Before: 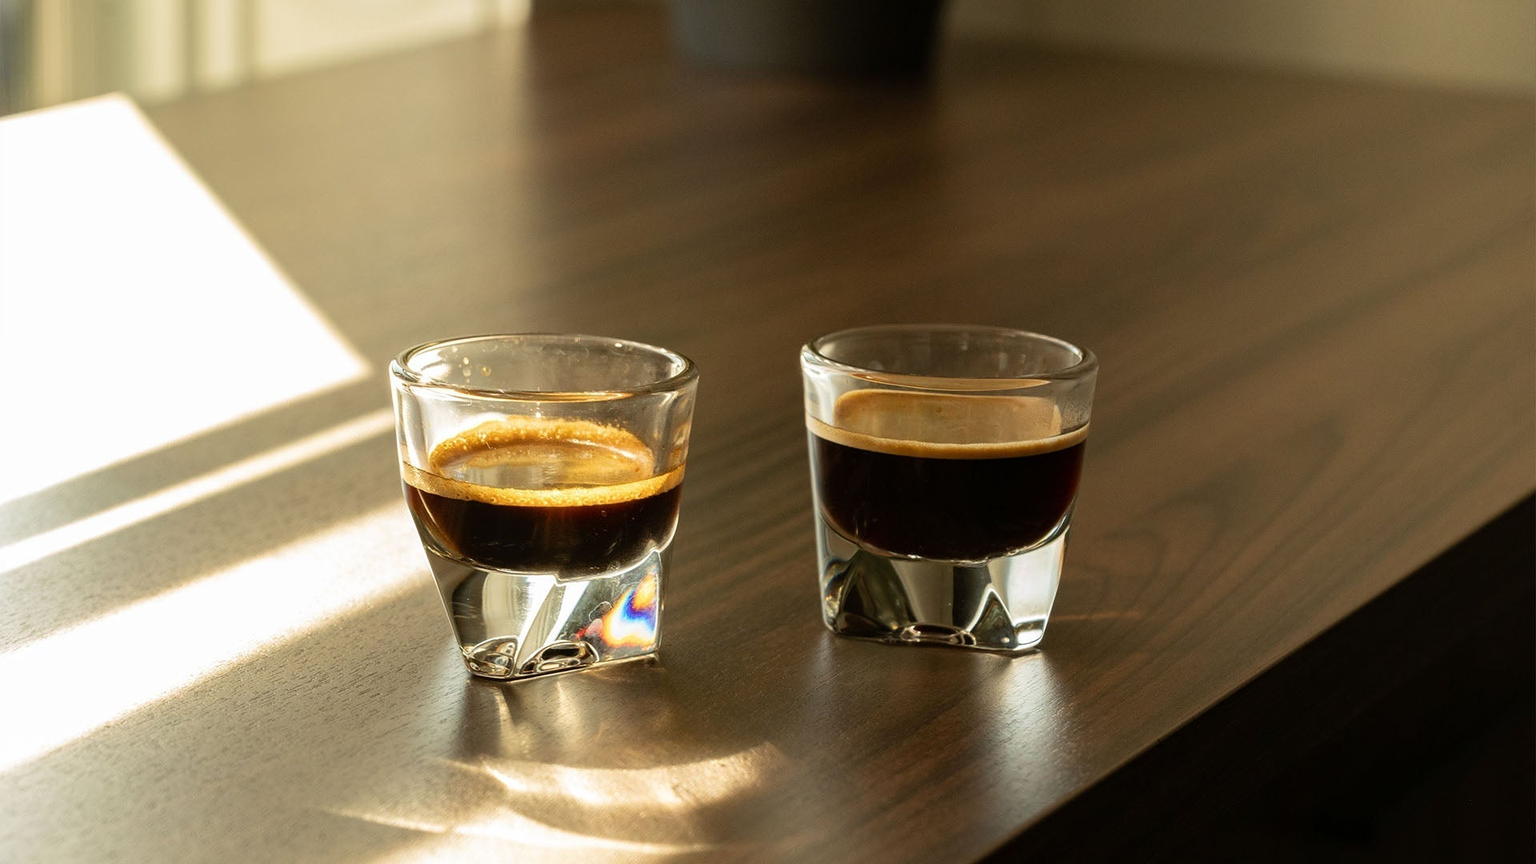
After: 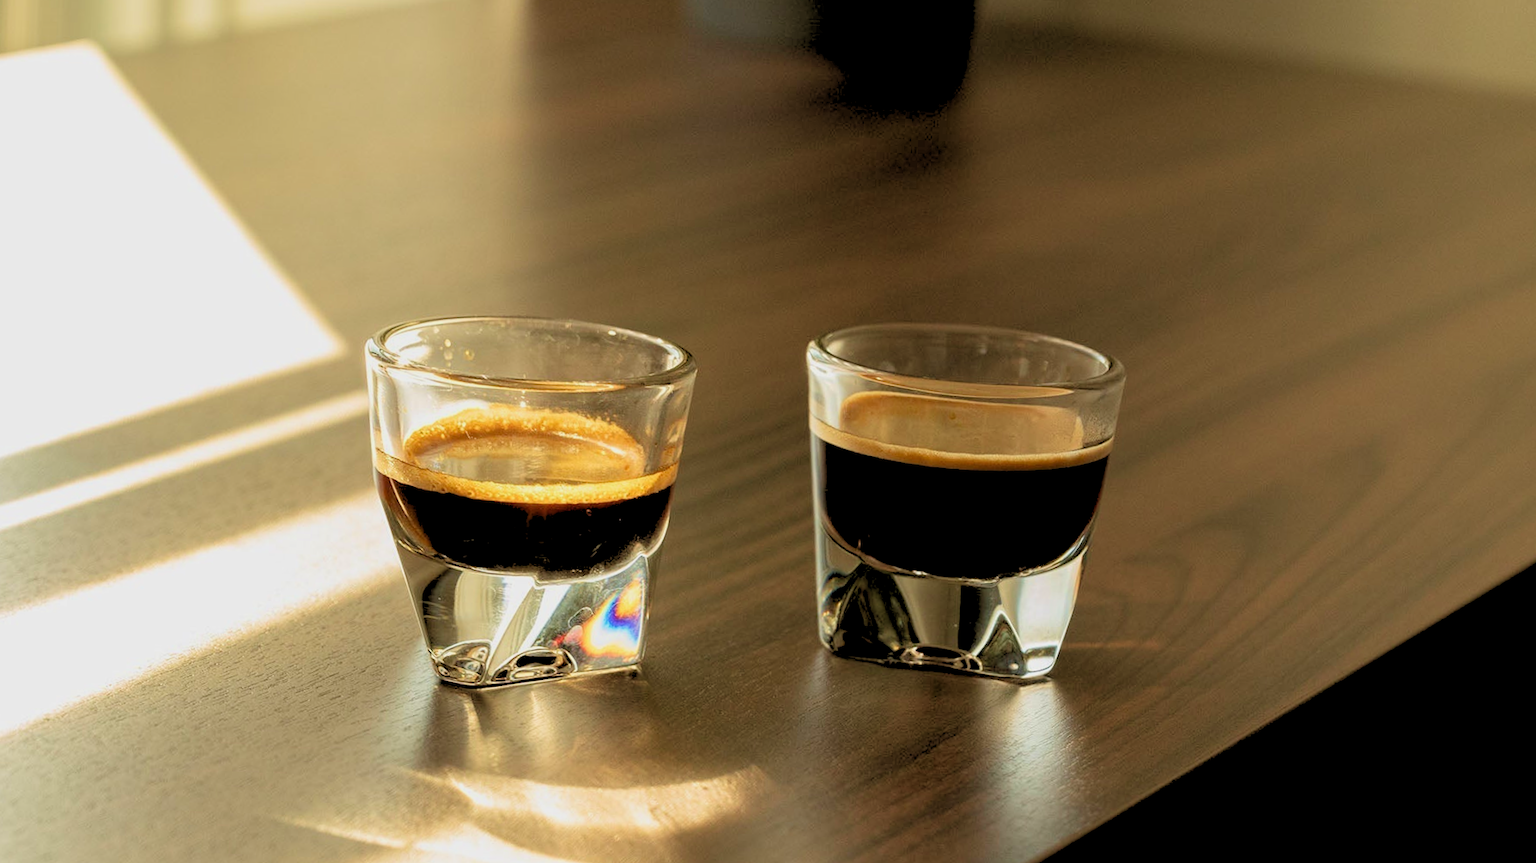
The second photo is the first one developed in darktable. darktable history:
crop and rotate: angle -2.38°
velvia: on, module defaults
rgb levels: preserve colors sum RGB, levels [[0.038, 0.433, 0.934], [0, 0.5, 1], [0, 0.5, 1]]
